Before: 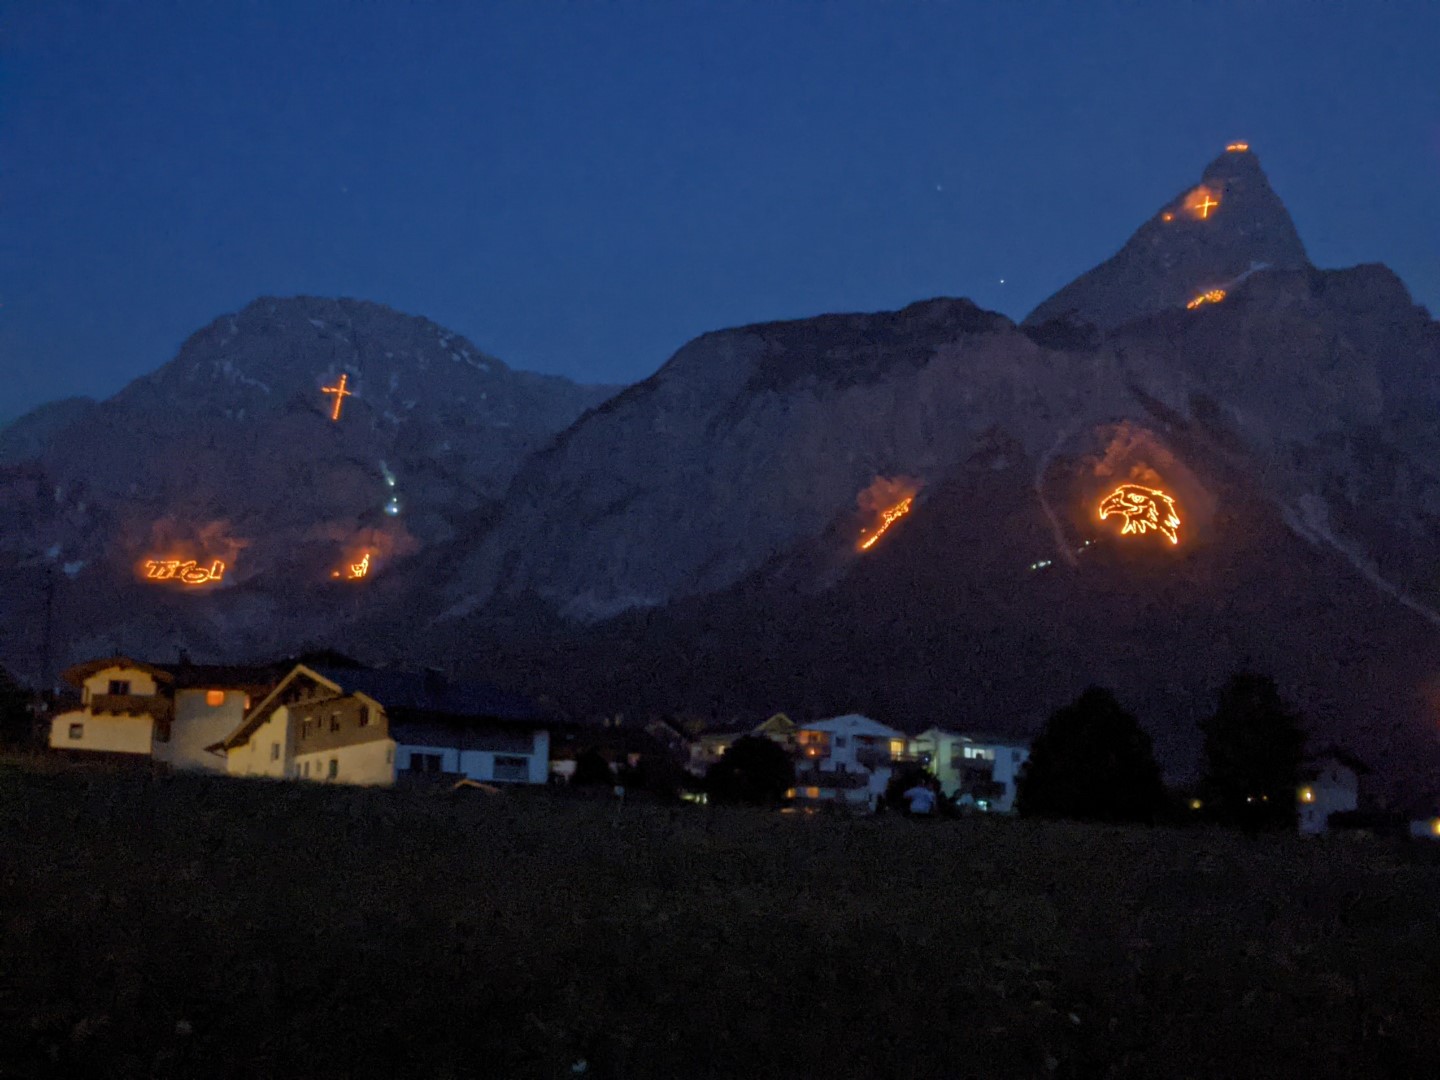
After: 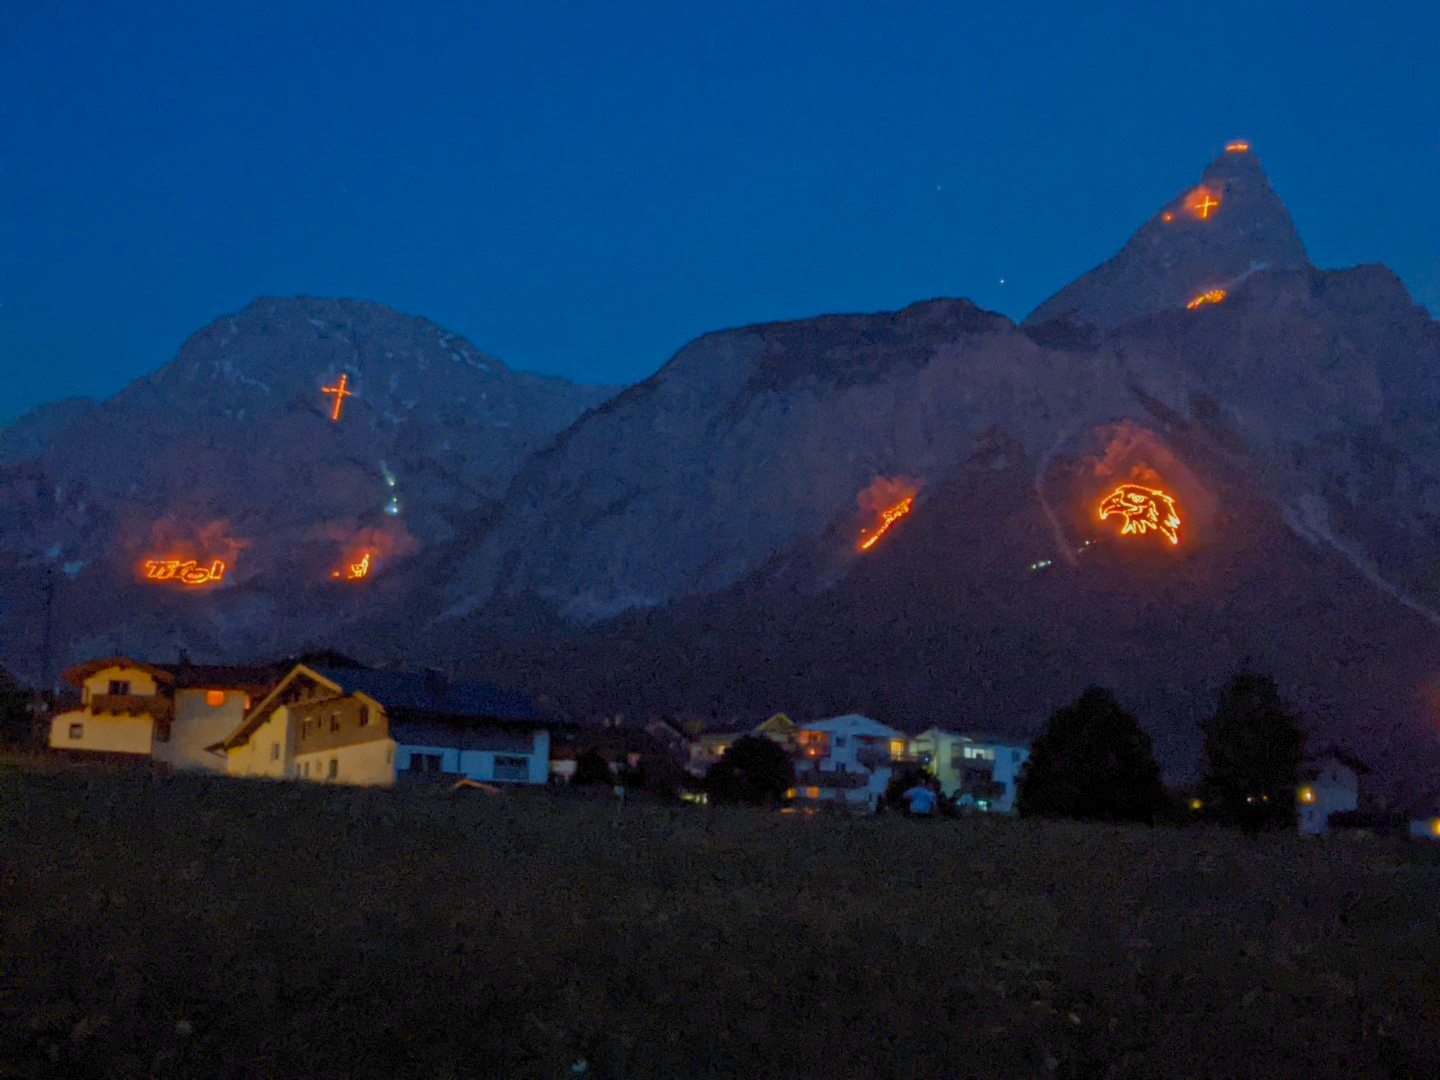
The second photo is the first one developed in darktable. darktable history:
color balance rgb: perceptual saturation grading › global saturation 25.296%, hue shift -5.11°, contrast -20.703%
